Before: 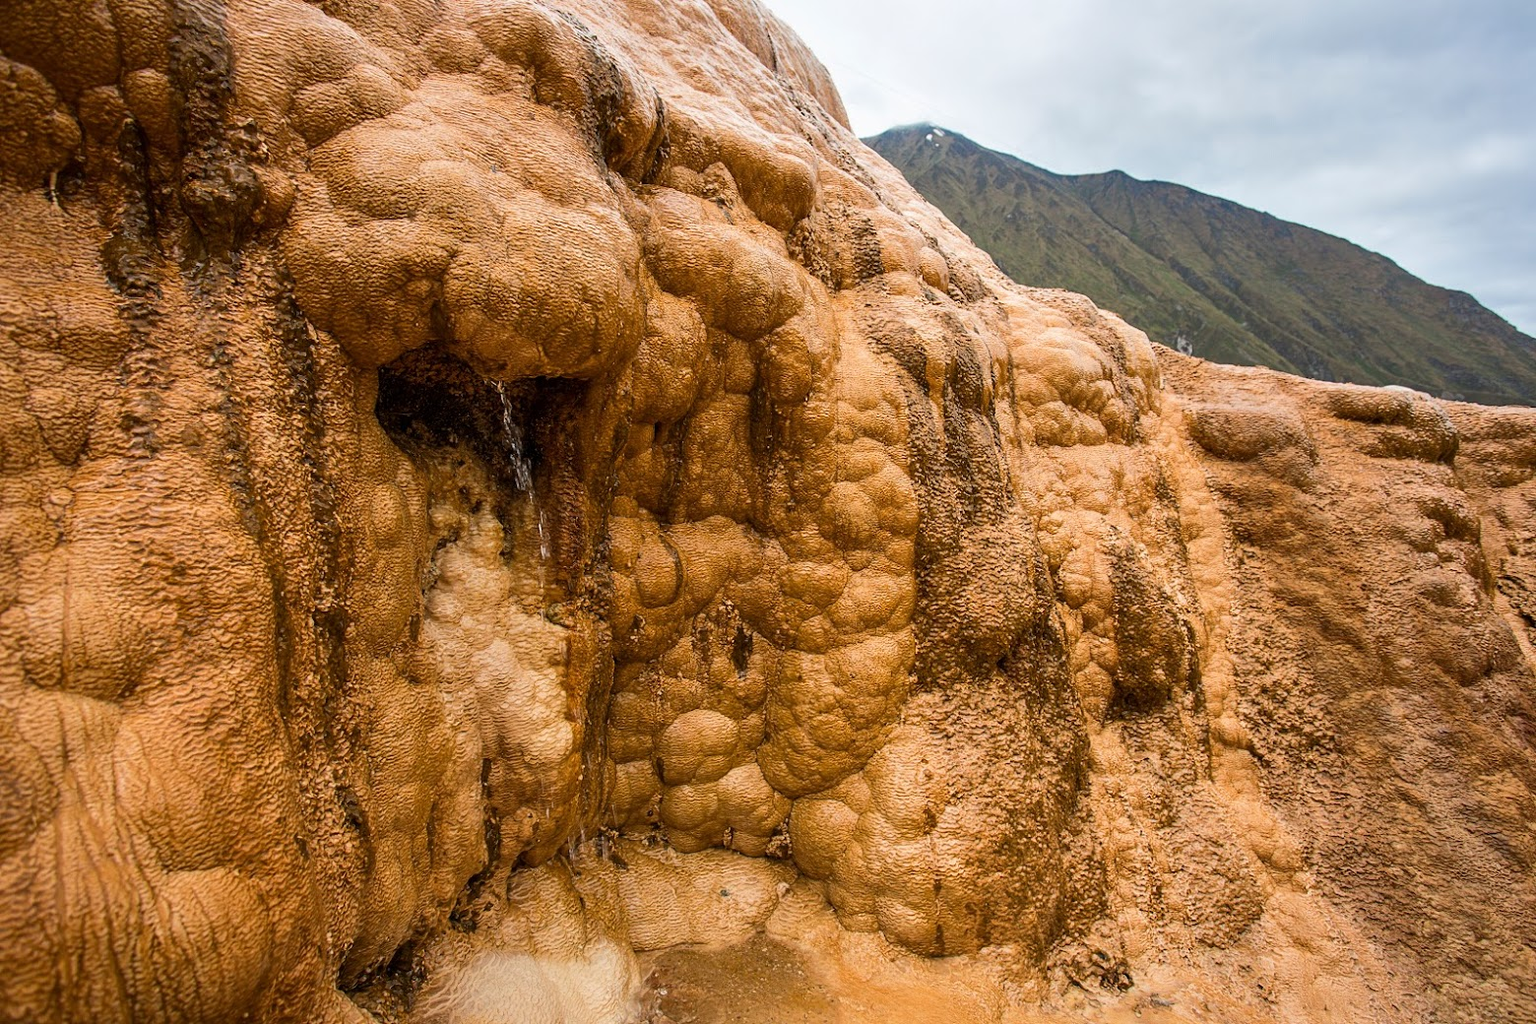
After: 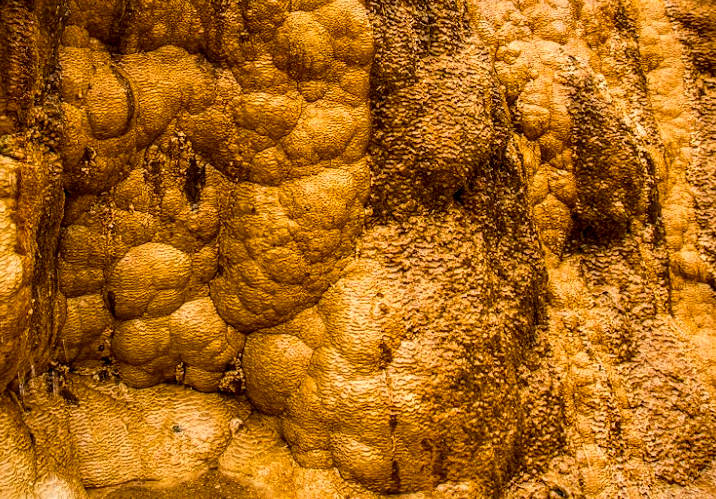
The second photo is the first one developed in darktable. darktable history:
color balance rgb: power › chroma 0.691%, power › hue 60°, perceptual saturation grading › global saturation 35.466%
crop: left 35.847%, top 45.991%, right 18.218%, bottom 5.948%
local contrast: highlights 22%, detail 150%
